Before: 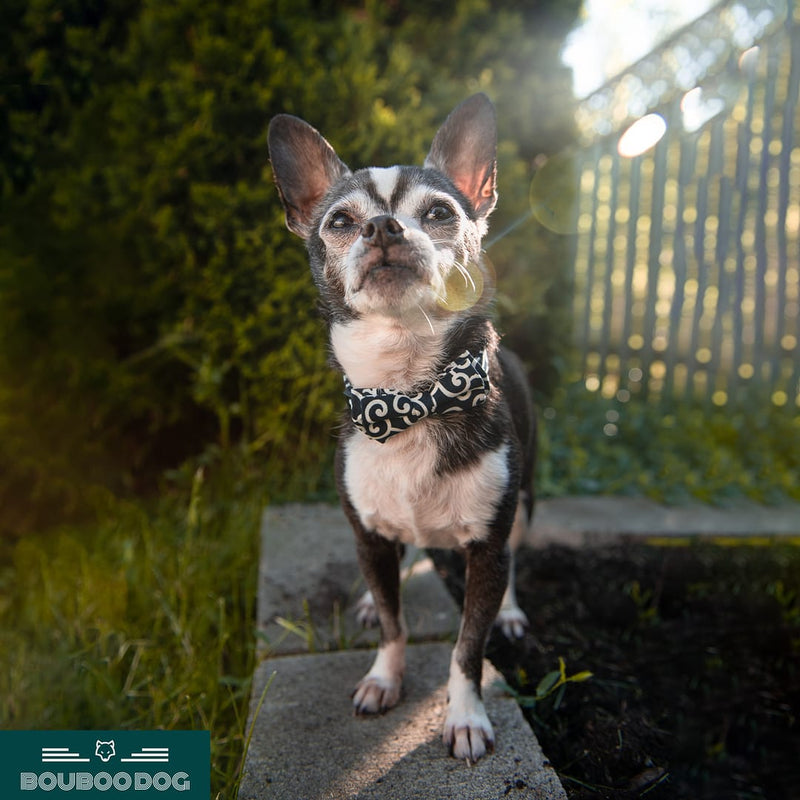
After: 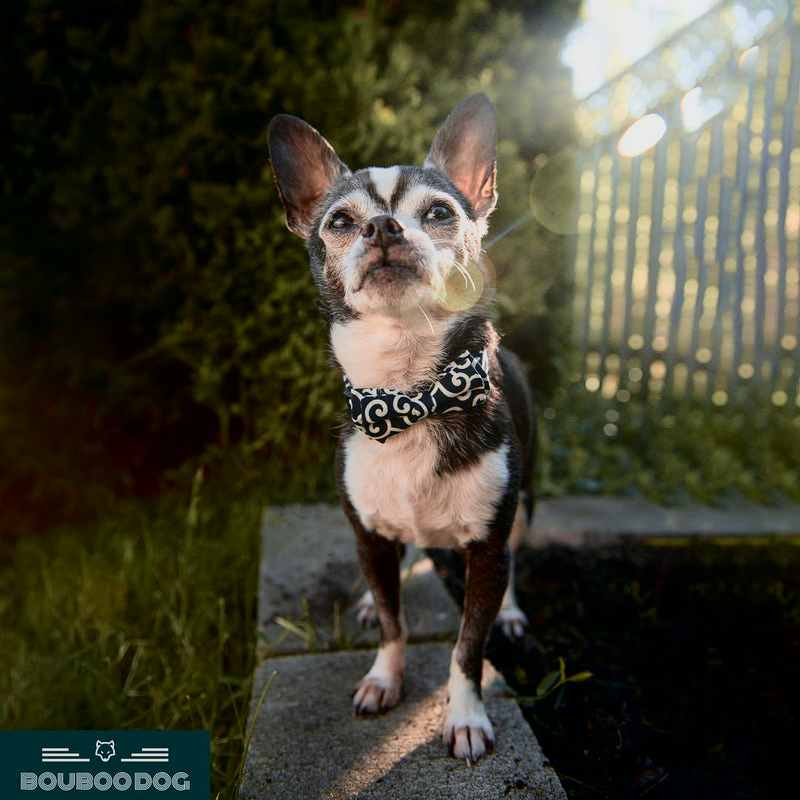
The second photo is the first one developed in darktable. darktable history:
tone curve: curves: ch0 [(0, 0) (0.049, 0.01) (0.154, 0.081) (0.491, 0.519) (0.748, 0.765) (1, 0.919)]; ch1 [(0, 0) (0.172, 0.123) (0.317, 0.272) (0.401, 0.422) (0.499, 0.497) (0.531, 0.54) (0.615, 0.603) (0.741, 0.783) (1, 1)]; ch2 [(0, 0) (0.411, 0.424) (0.483, 0.478) (0.544, 0.56) (0.686, 0.638) (1, 1)], color space Lab, independent channels, preserve colors none
shadows and highlights: shadows -40.15, highlights 62.88, soften with gaussian
